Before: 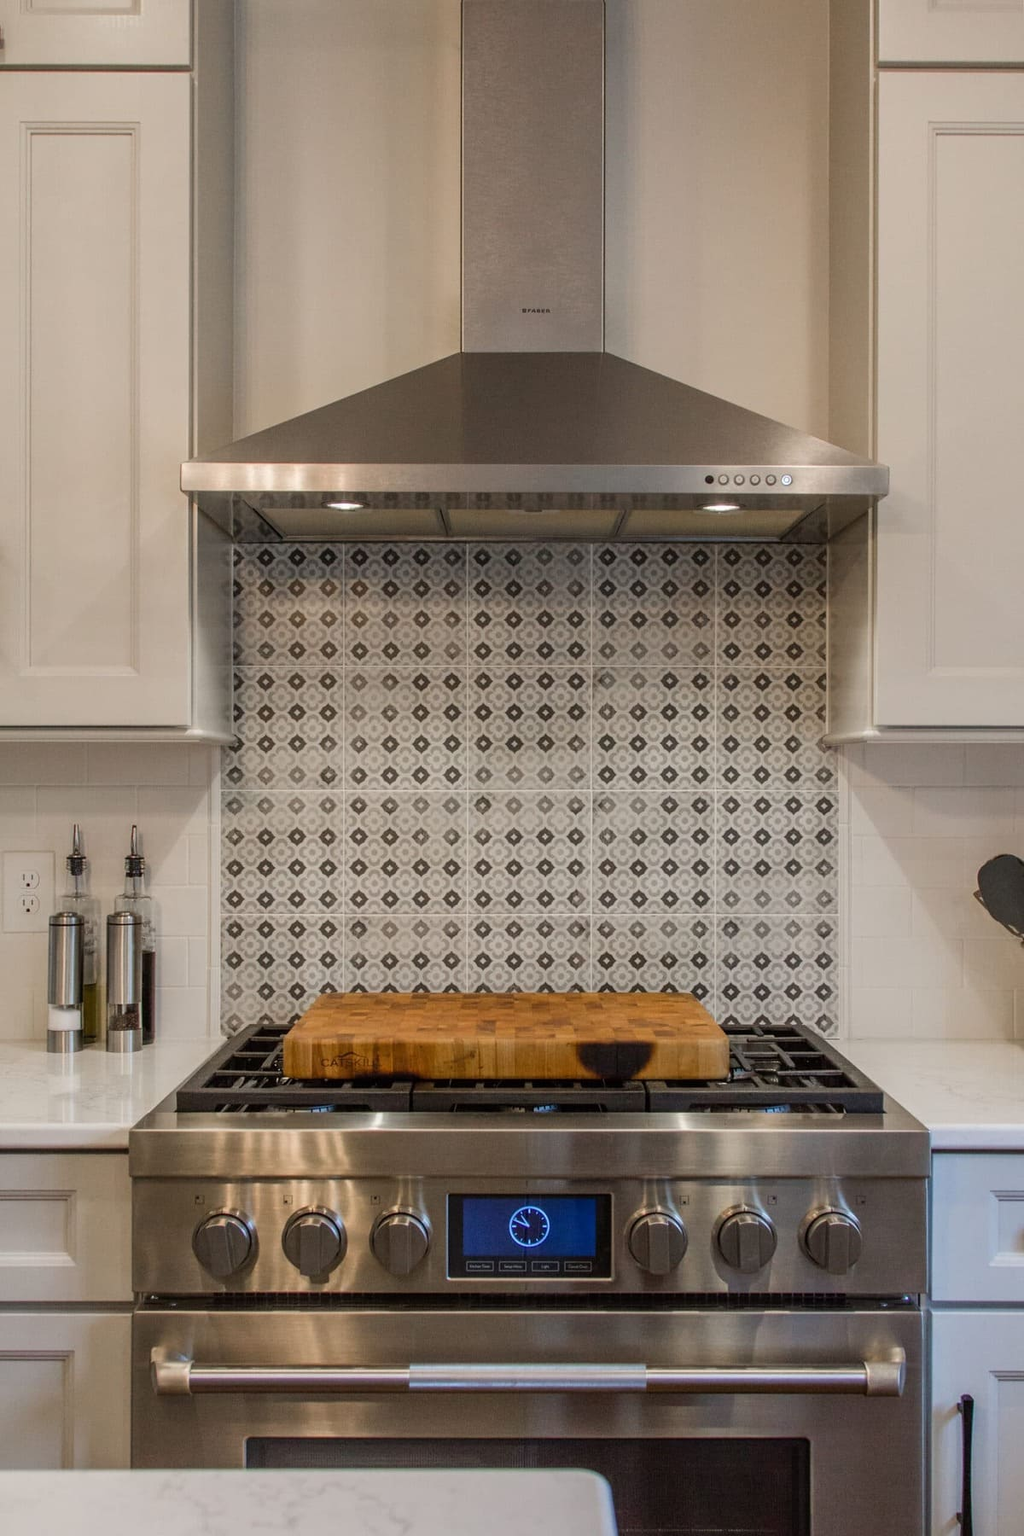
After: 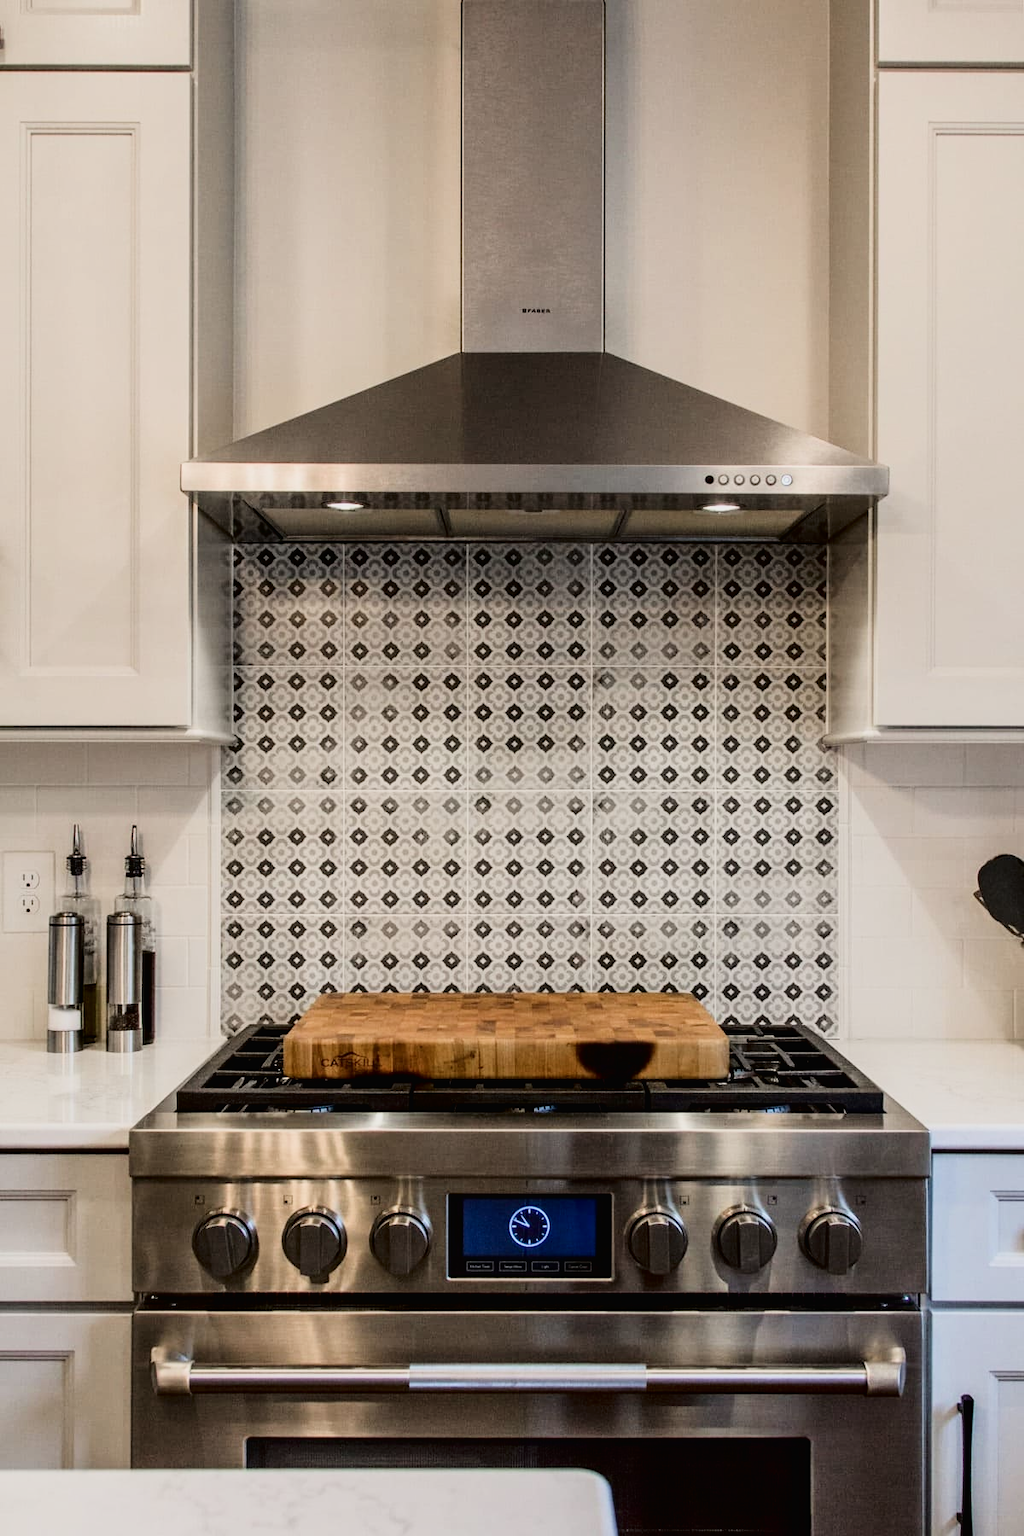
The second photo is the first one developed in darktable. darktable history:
tone curve: curves: ch0 [(0.016, 0.011) (0.094, 0.016) (0.469, 0.508) (0.721, 0.862) (1, 1)], color space Lab, independent channels, preserve colors none
filmic rgb: black relative exposure -7.65 EV, white relative exposure 4.56 EV, hardness 3.61, color science v5 (2021), contrast in shadows safe, contrast in highlights safe
